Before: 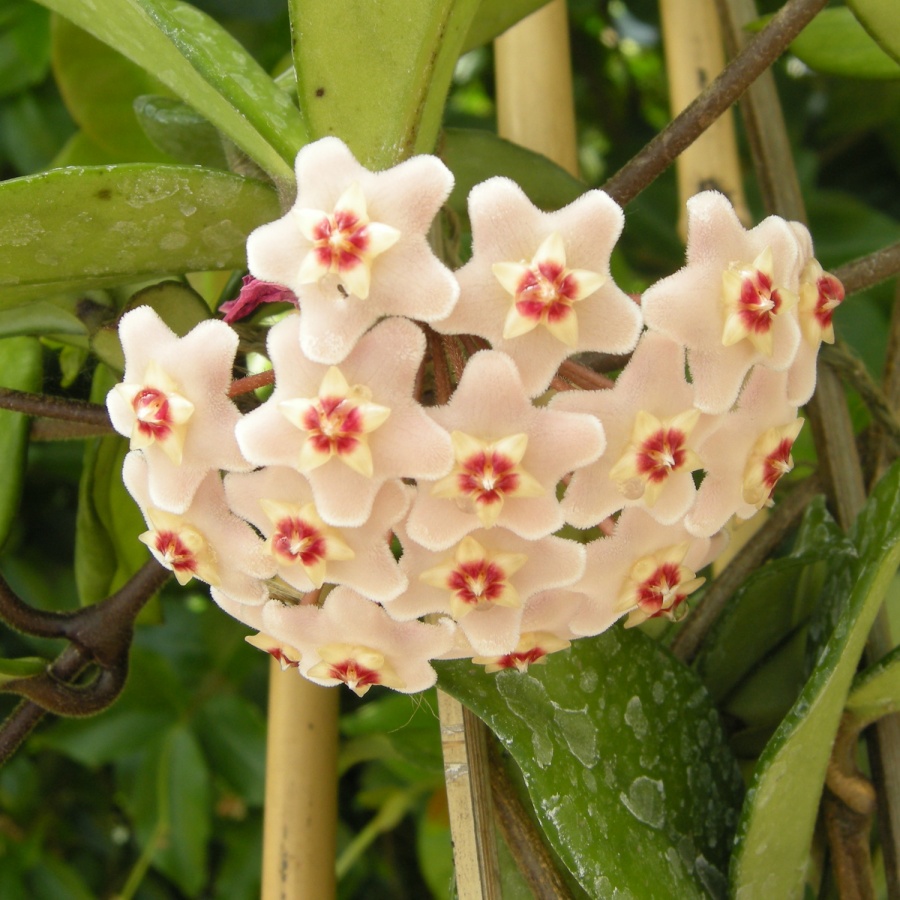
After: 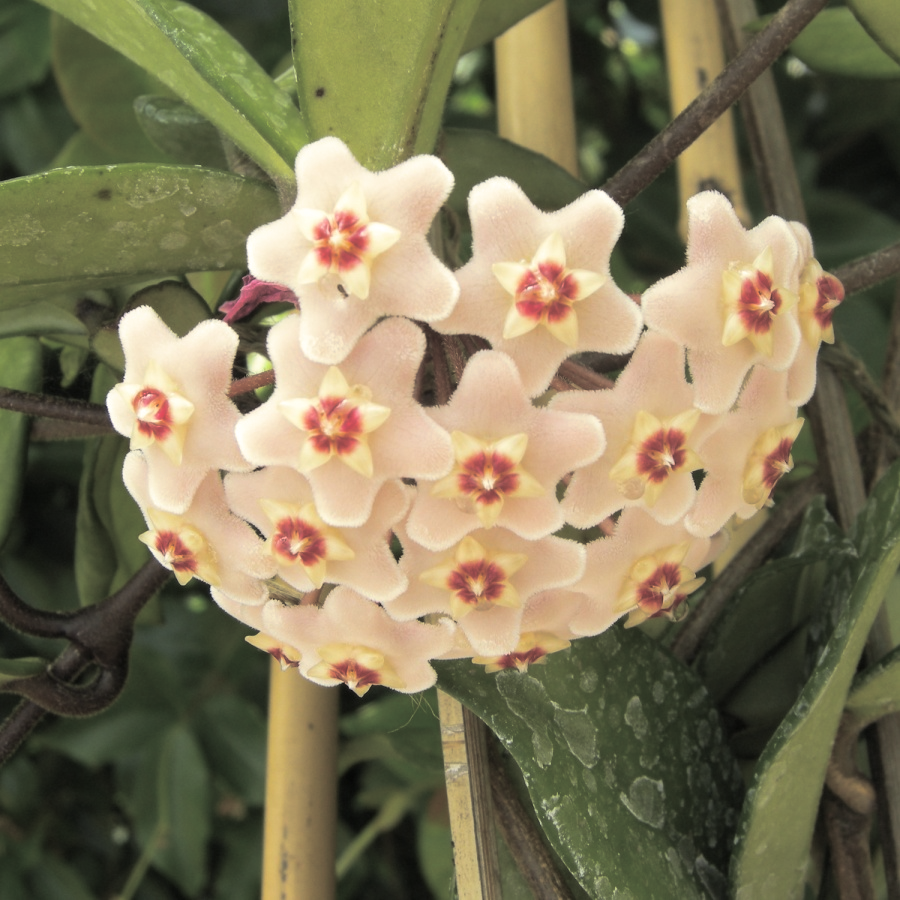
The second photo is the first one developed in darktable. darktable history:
split-toning: shadows › hue 43.2°, shadows › saturation 0, highlights › hue 50.4°, highlights › saturation 1
